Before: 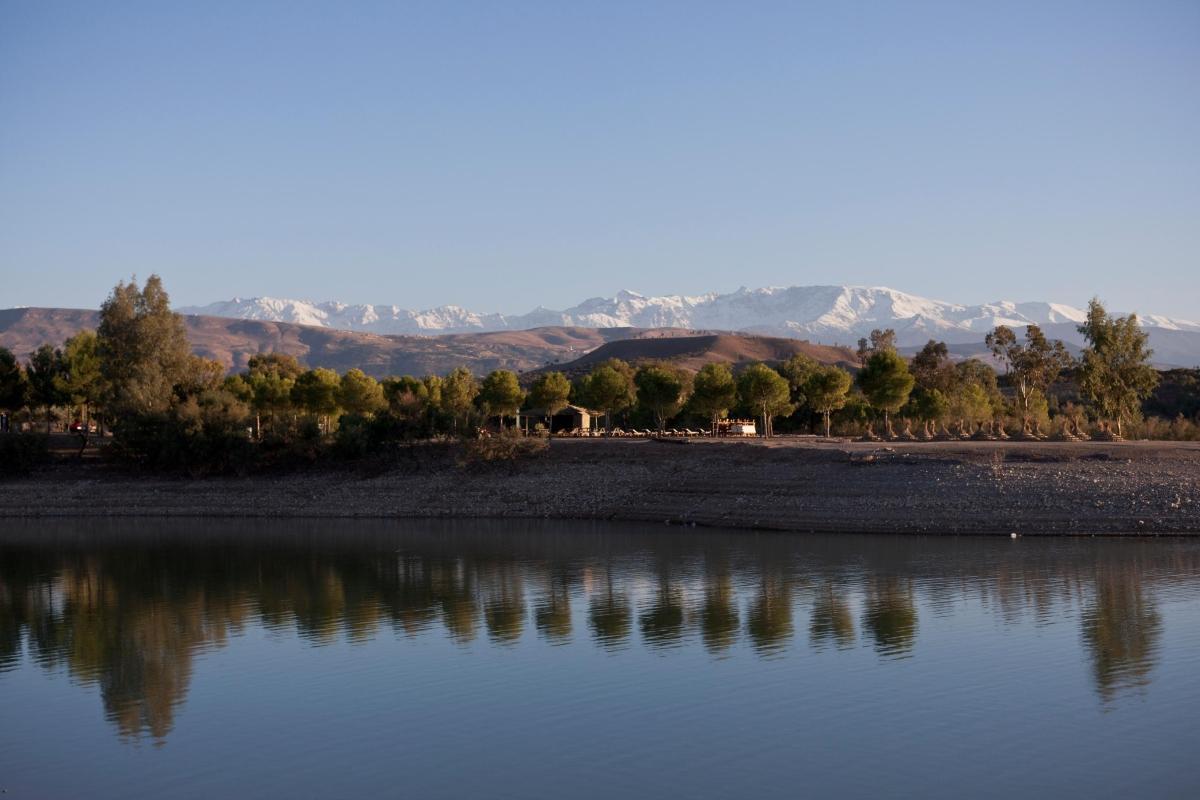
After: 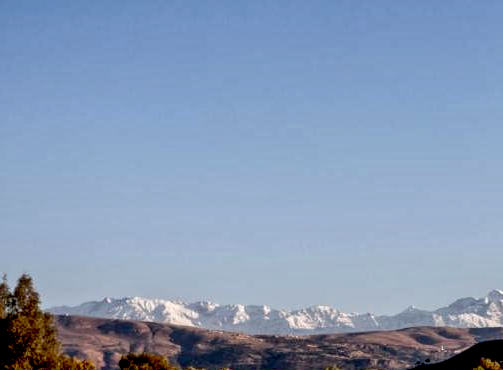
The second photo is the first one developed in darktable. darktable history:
crop and rotate: left 10.817%, top 0.062%, right 47.194%, bottom 53.626%
local contrast: highlights 0%, shadows 0%, detail 182%
exposure: black level correction 0.047, exposure 0.013 EV, compensate highlight preservation false
